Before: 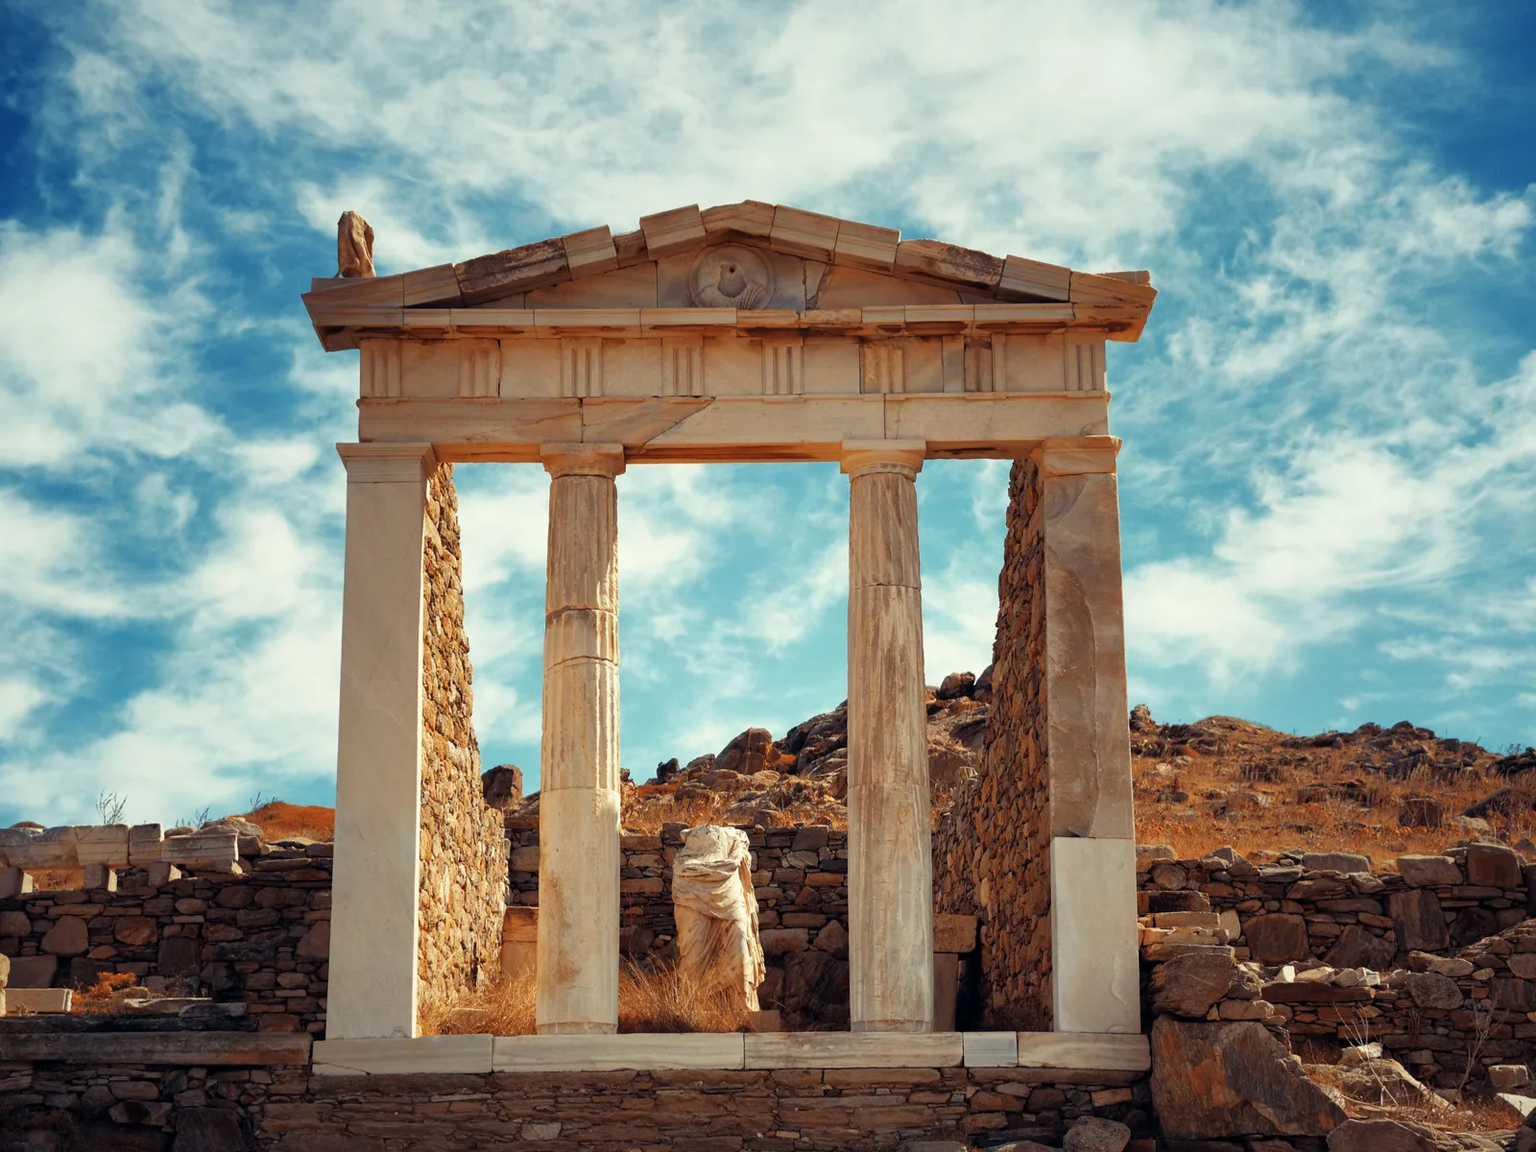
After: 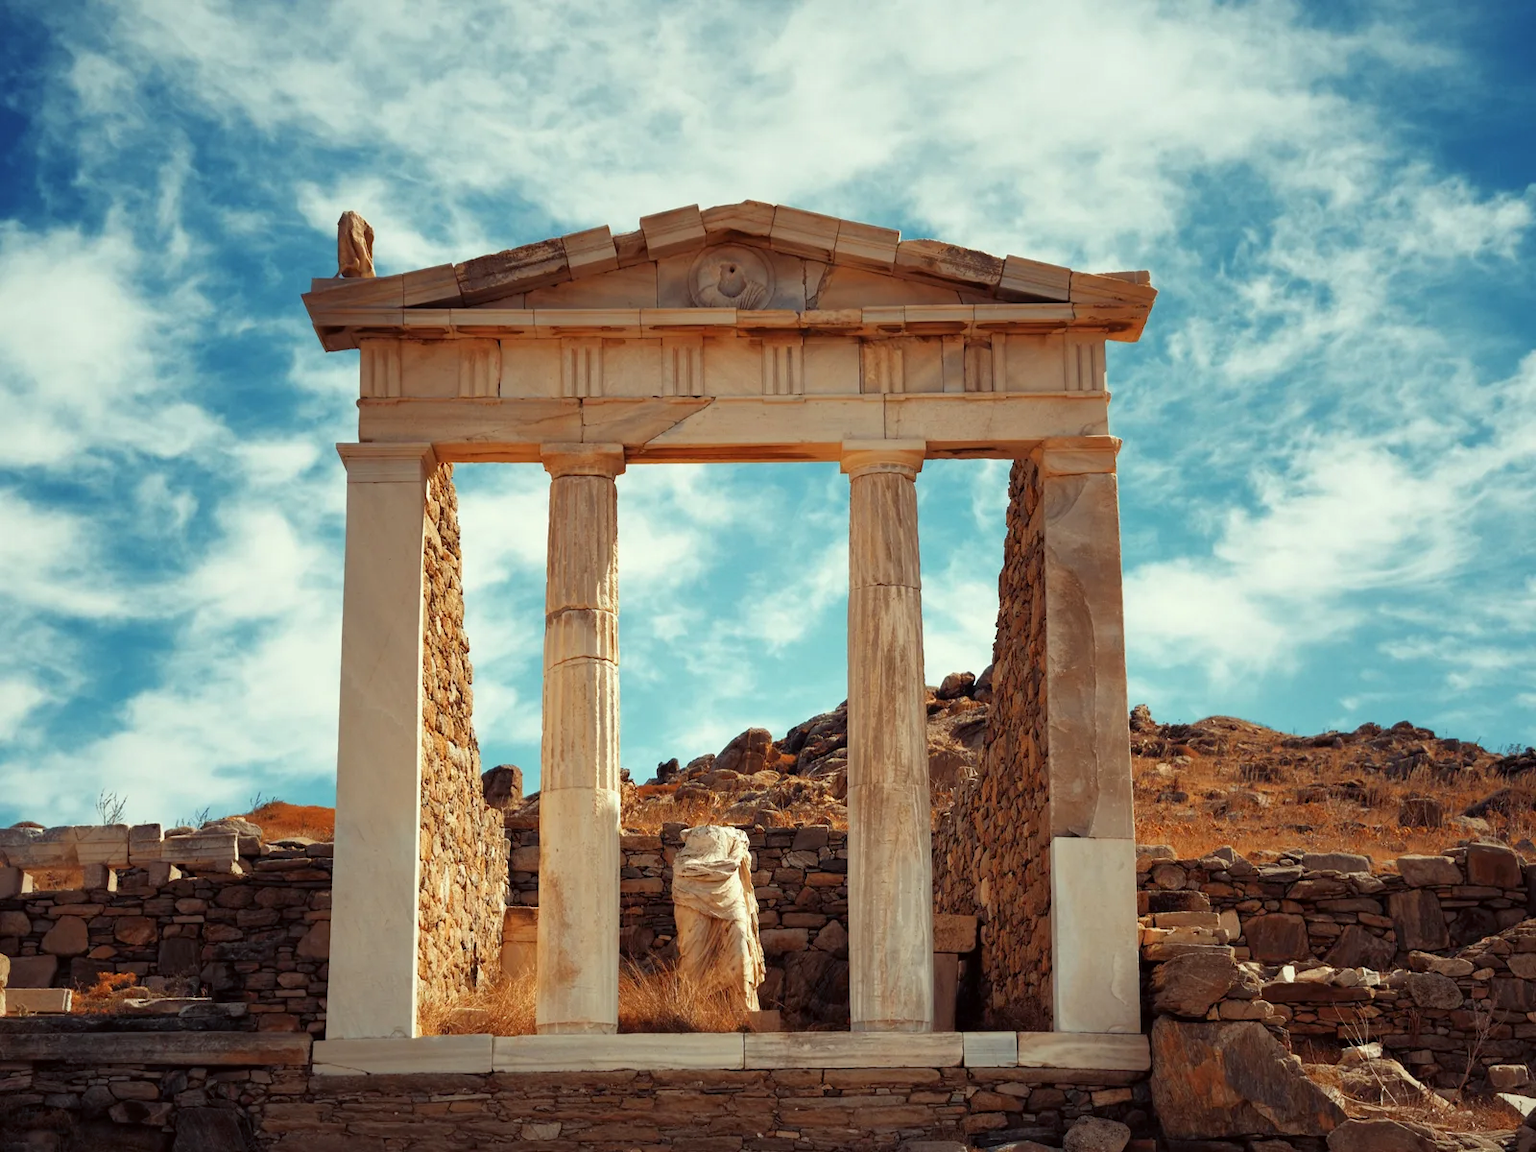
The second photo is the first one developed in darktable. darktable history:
color correction: highlights a* -2.73, highlights b* -2.09, shadows a* 2.41, shadows b* 2.73
white balance: red 1.009, blue 0.985
